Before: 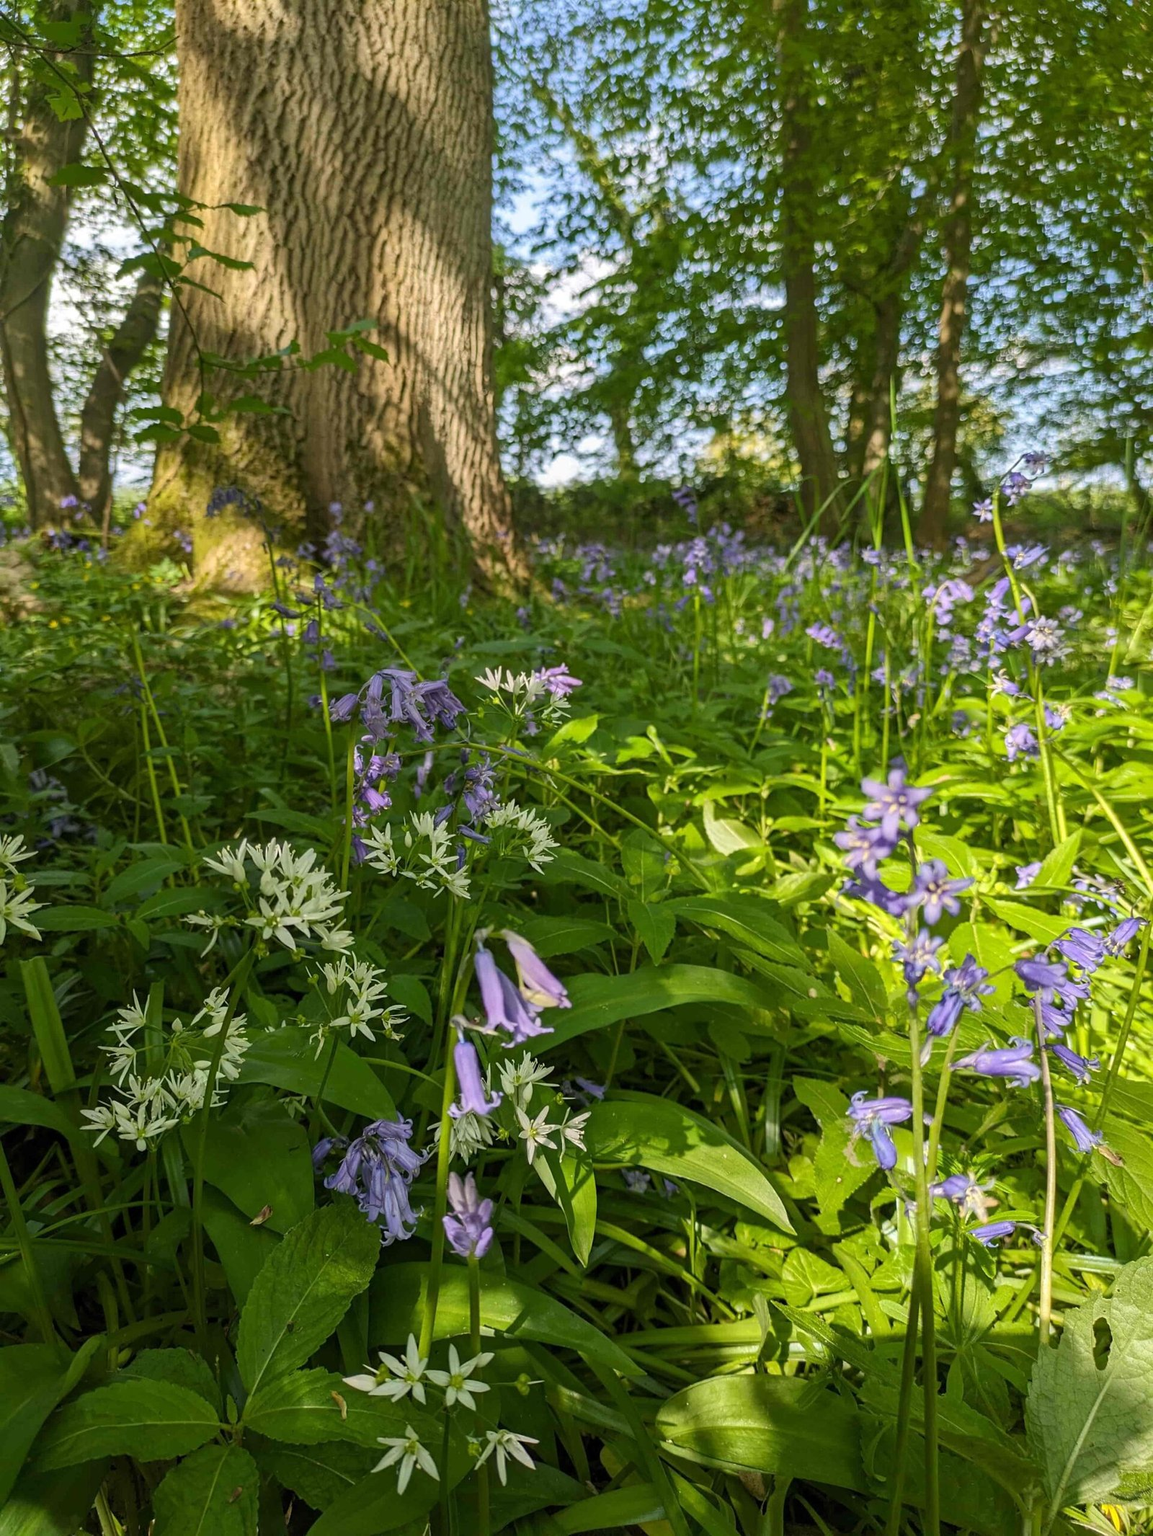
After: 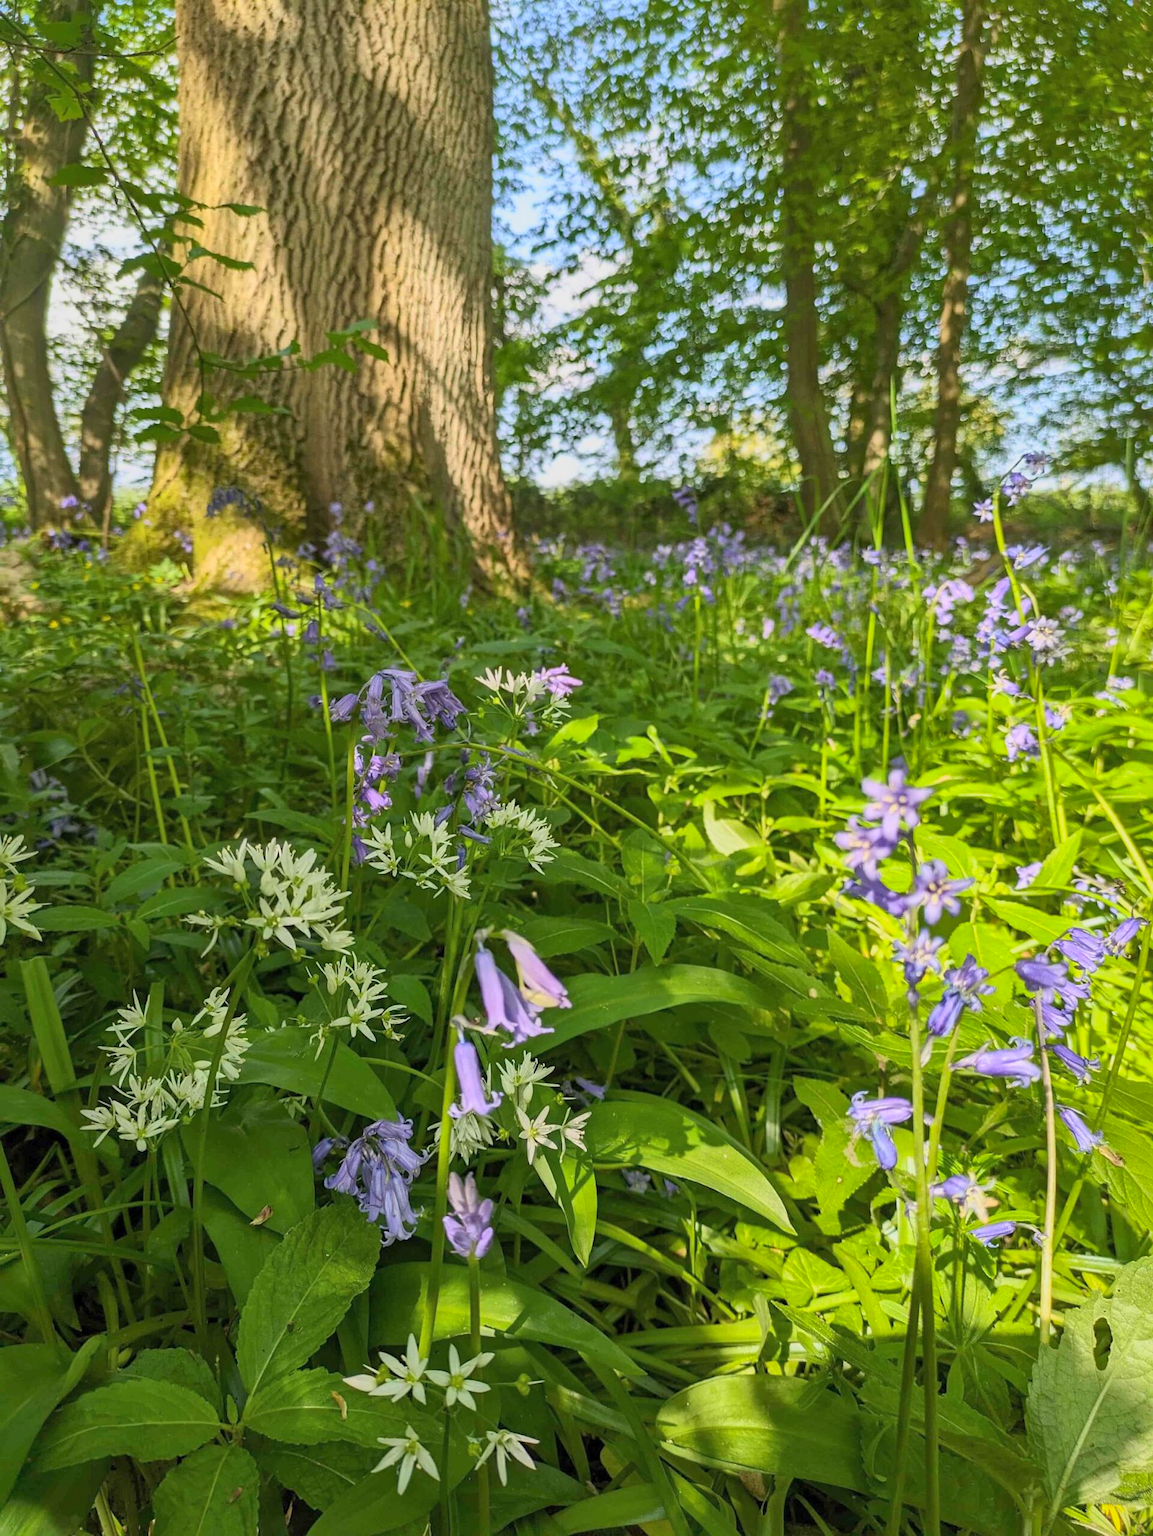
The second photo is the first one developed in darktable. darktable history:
base curve: curves: ch0 [(0, 0) (0.088, 0.125) (0.176, 0.251) (0.354, 0.501) (0.613, 0.749) (1, 0.877)]
shadows and highlights: on, module defaults
